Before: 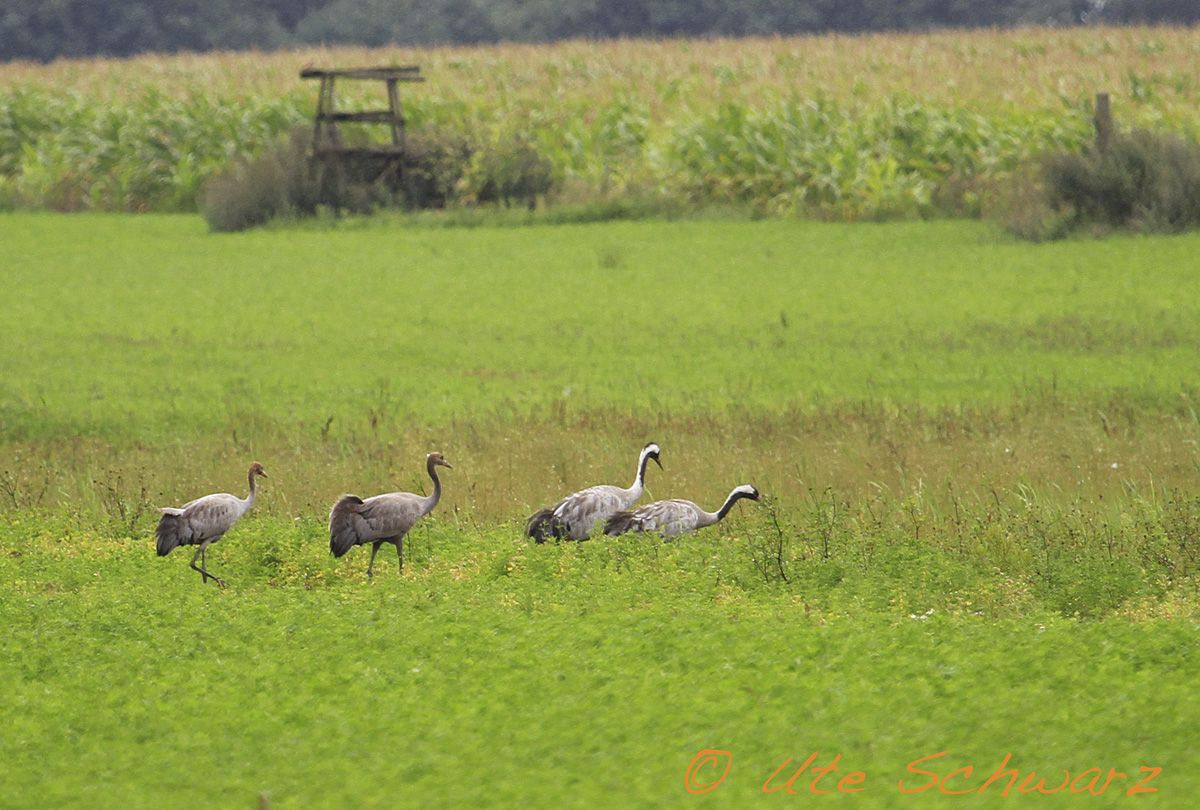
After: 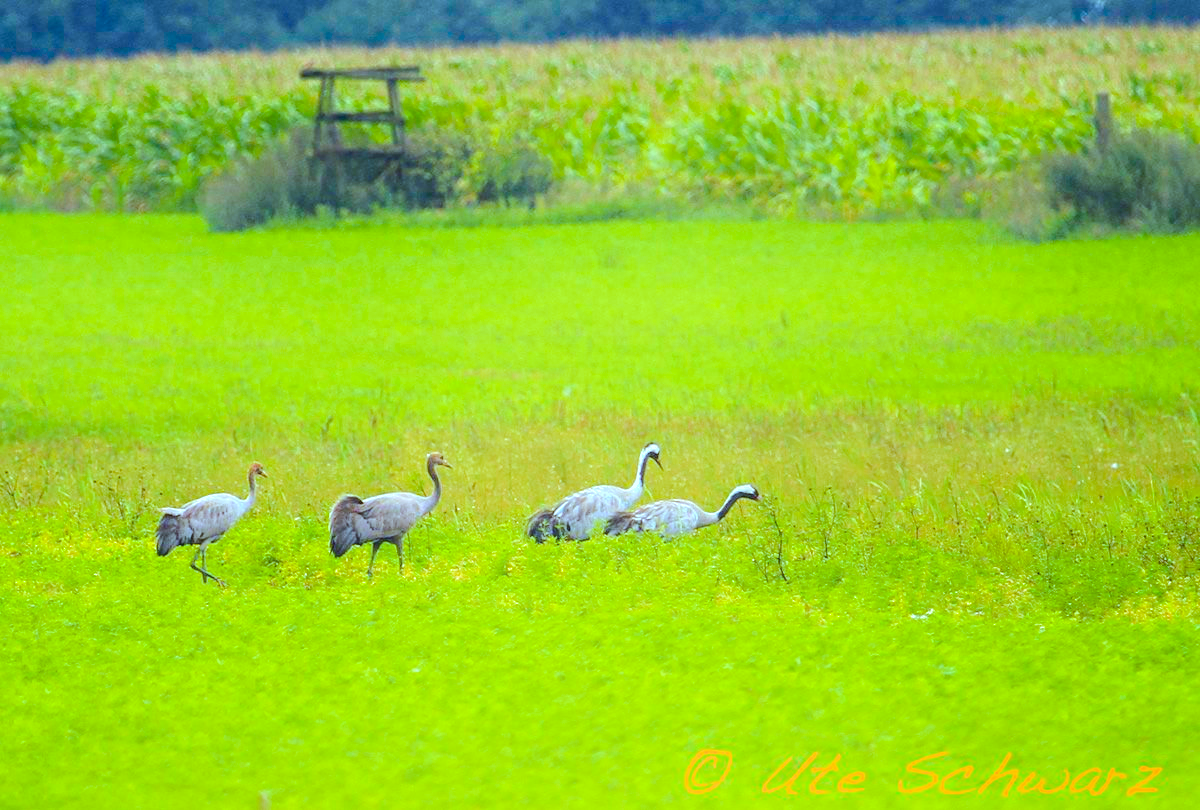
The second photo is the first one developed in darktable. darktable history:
exposure: compensate highlight preservation false
color balance rgb: perceptual saturation grading › global saturation 20%, perceptual saturation grading › highlights 1.77%, perceptual saturation grading › shadows 49.281%, perceptual brilliance grading › global brilliance 11.572%, global vibrance 40.659%
local contrast: detail 109%
color calibration: output R [0.994, 0.059, -0.119, 0], output G [-0.036, 1.09, -0.119, 0], output B [0.078, -0.108, 0.961, 0], x 0.383, y 0.371, temperature 3909.96 K
shadows and highlights: shadows -20.7, highlights 98.59, soften with gaussian
